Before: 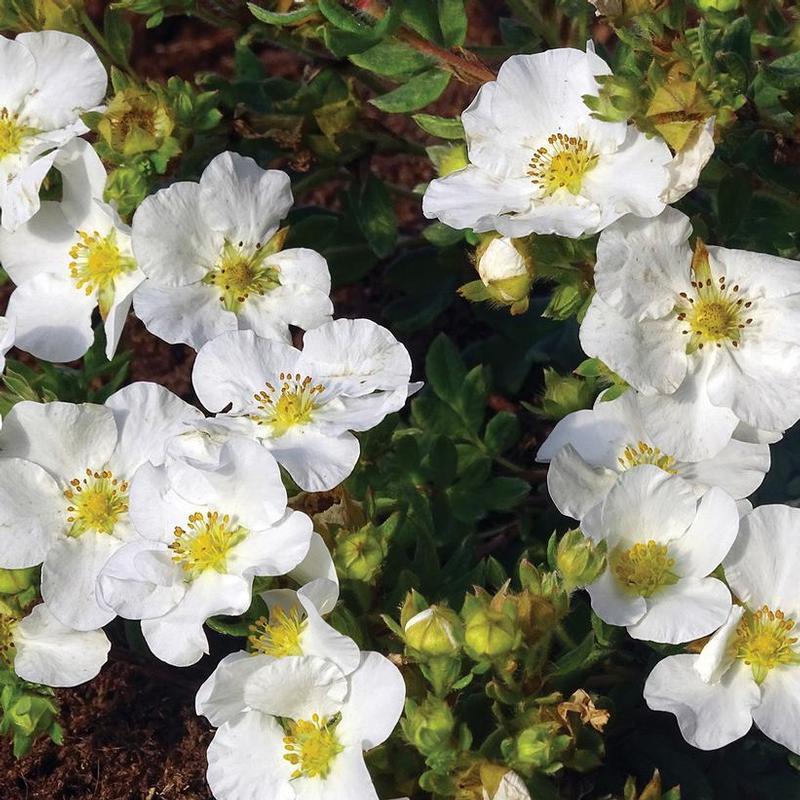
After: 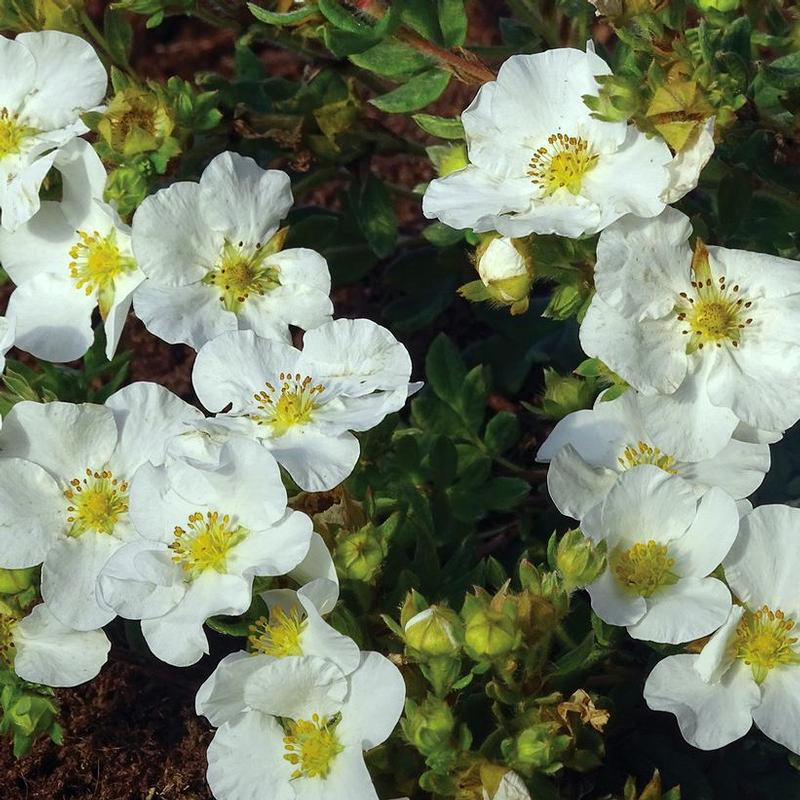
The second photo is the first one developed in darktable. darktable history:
graduated density: rotation -180°, offset 27.42
color correction: highlights a* -8, highlights b* 3.1
